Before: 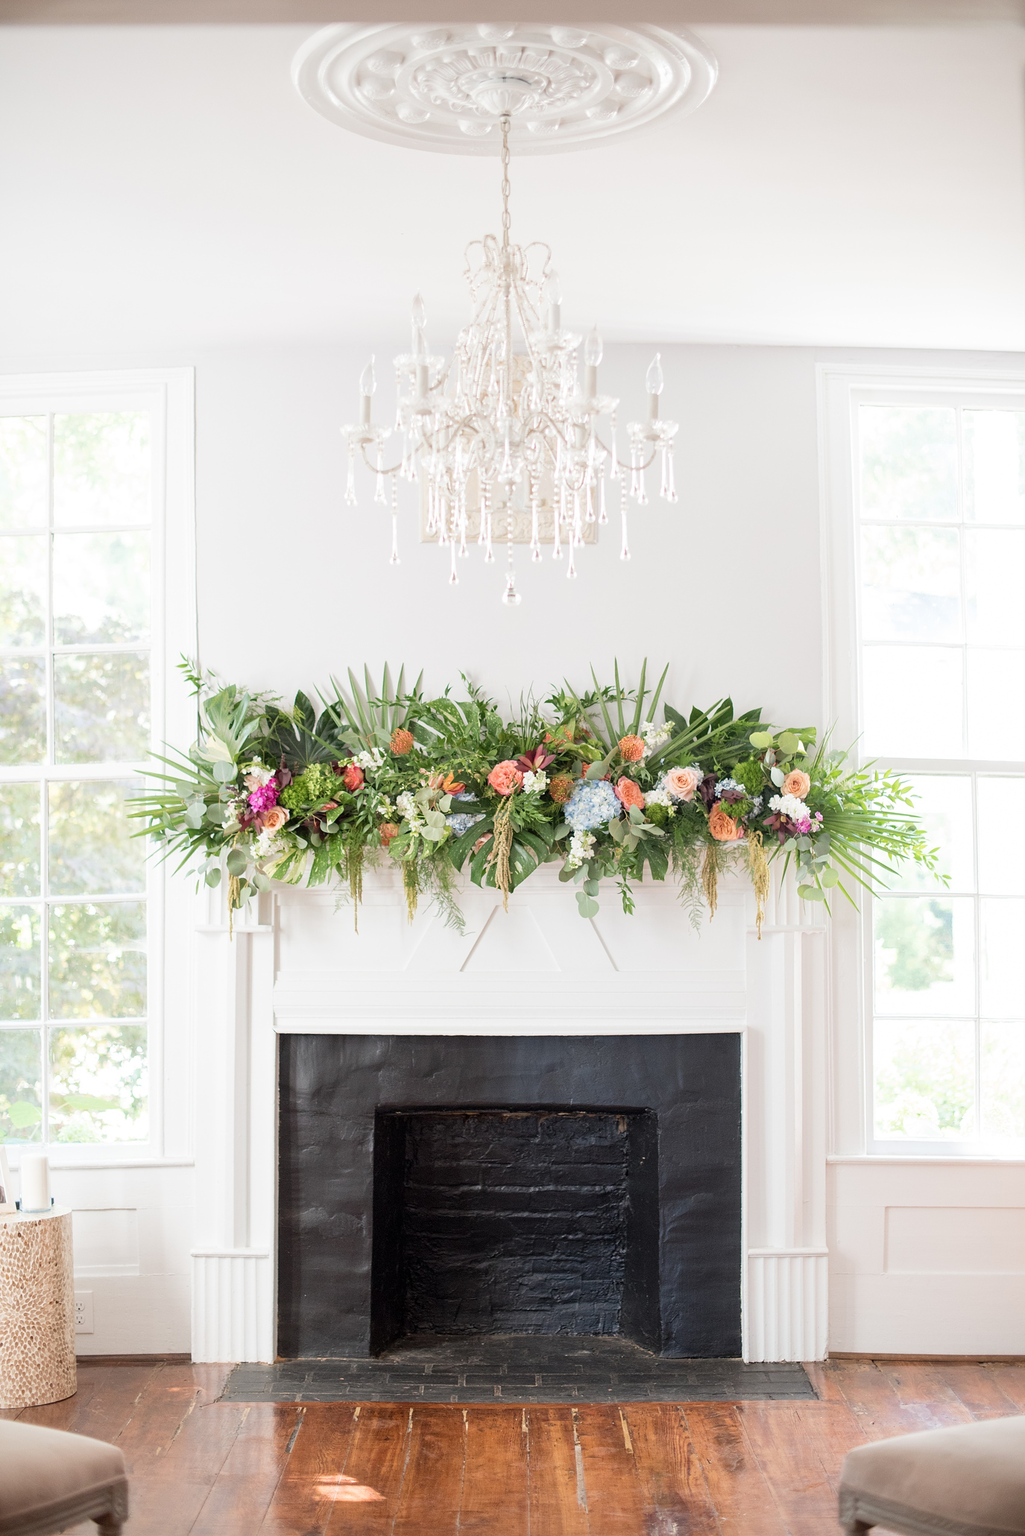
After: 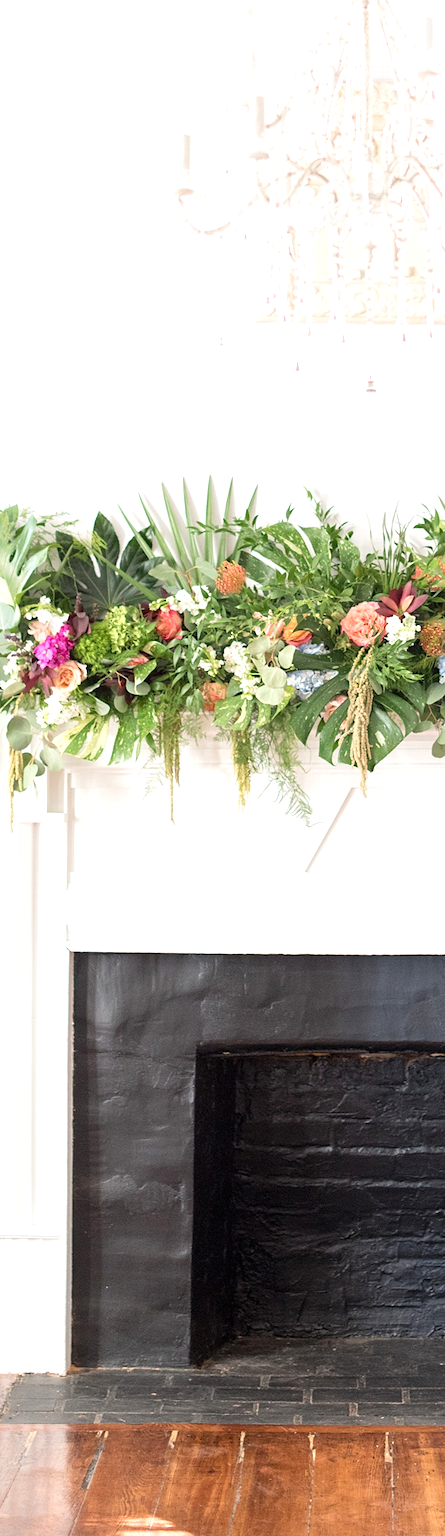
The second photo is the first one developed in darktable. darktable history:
exposure: black level correction 0, exposure 0.499 EV, compensate highlight preservation false
crop and rotate: left 21.708%, top 18.957%, right 44.402%, bottom 2.989%
